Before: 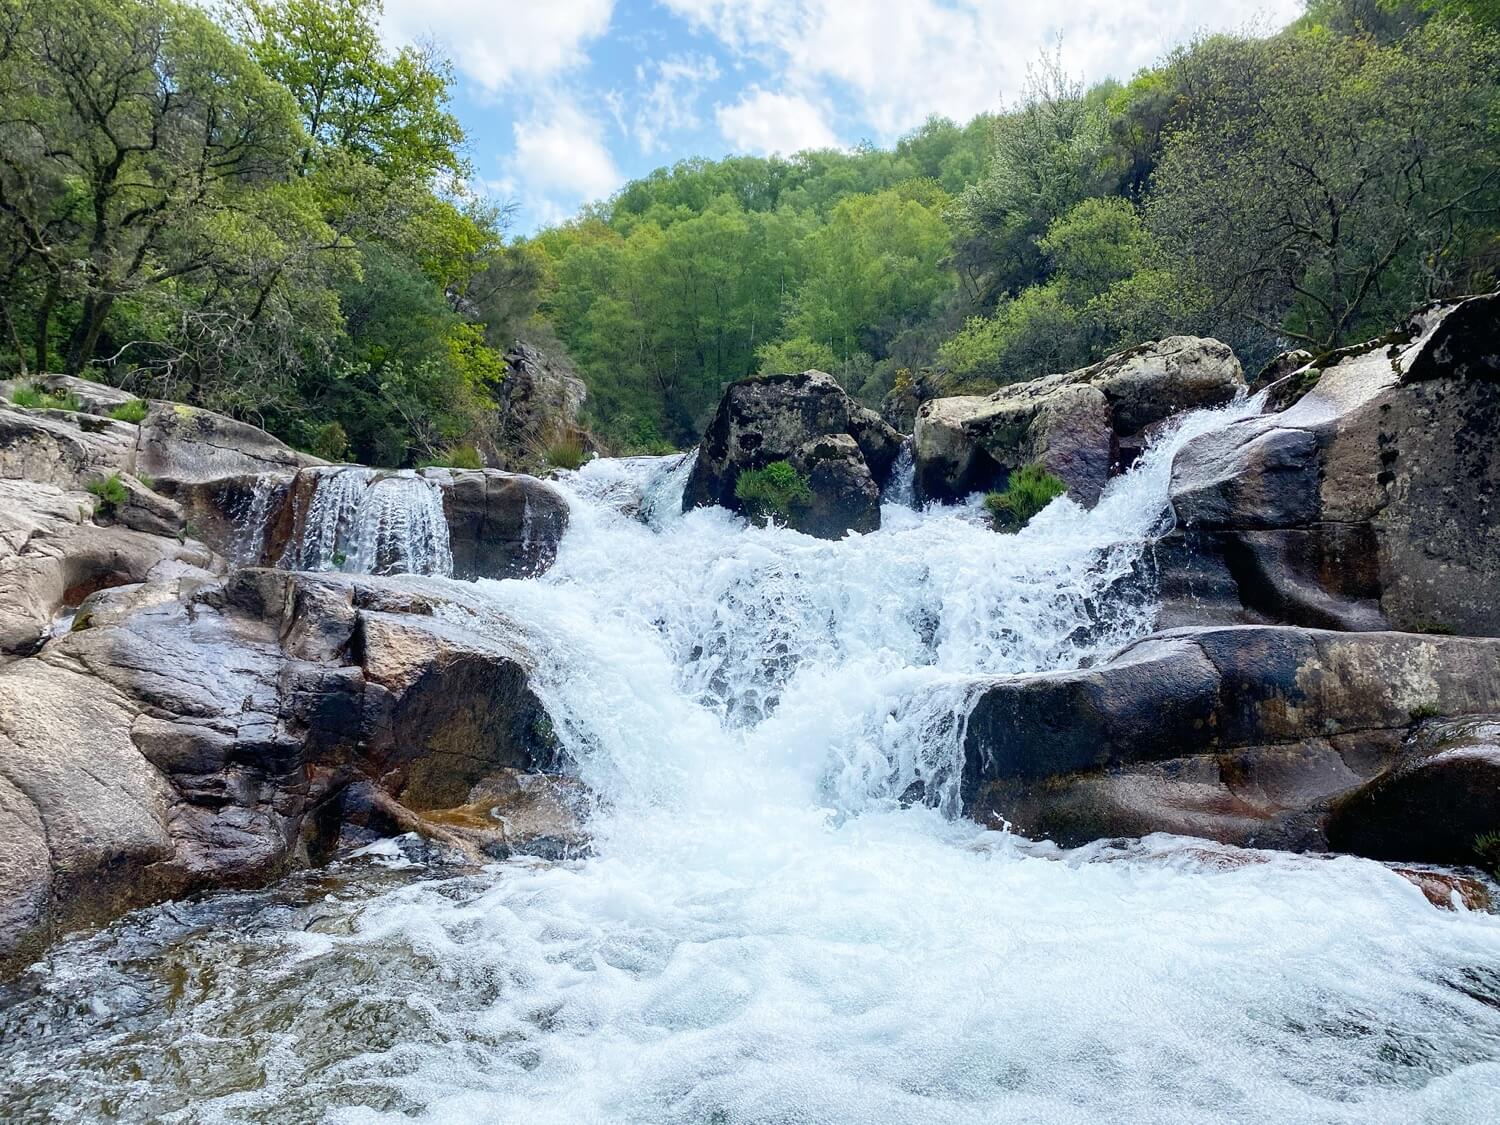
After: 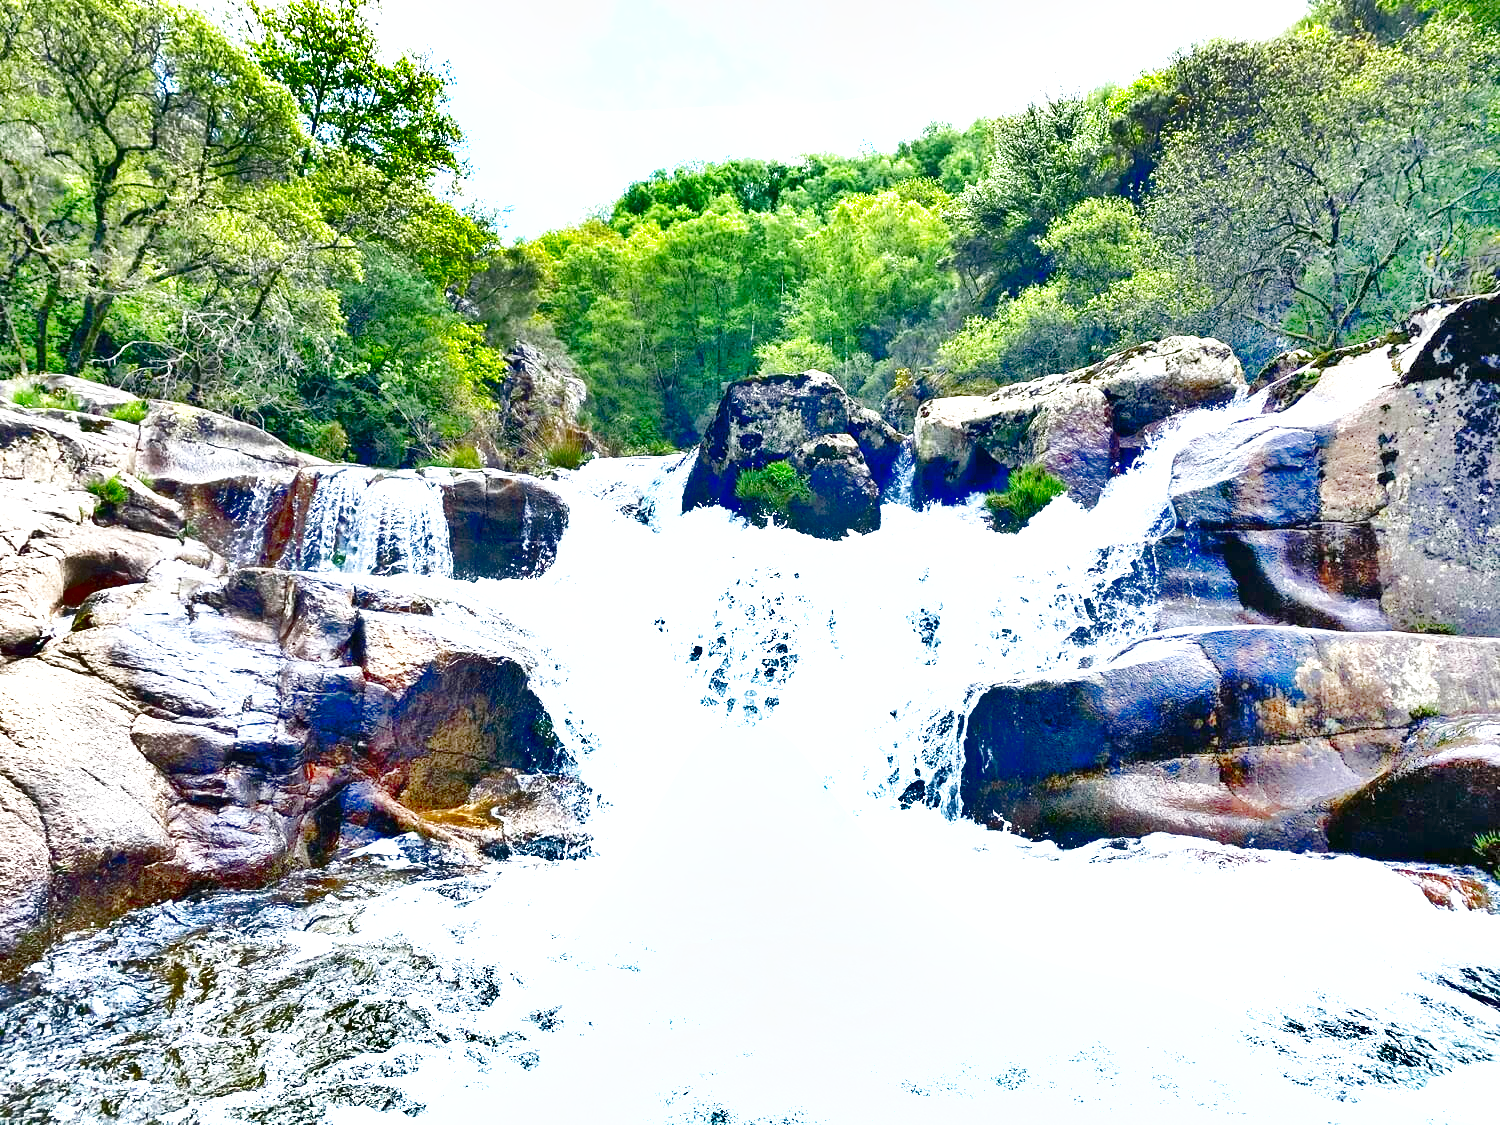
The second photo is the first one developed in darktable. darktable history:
base curve: curves: ch0 [(0, 0) (0.028, 0.03) (0.121, 0.232) (0.46, 0.748) (0.859, 0.968) (1, 1)], preserve colors none
tone equalizer: -7 EV 0.141 EV, -6 EV 0.619 EV, -5 EV 1.11 EV, -4 EV 1.3 EV, -3 EV 1.18 EV, -2 EV 0.6 EV, -1 EV 0.16 EV
shadows and highlights: shadows 24.33, highlights -78.2, soften with gaussian
levels: levels [0, 0.397, 0.955]
exposure: exposure 0.747 EV, compensate highlight preservation false
